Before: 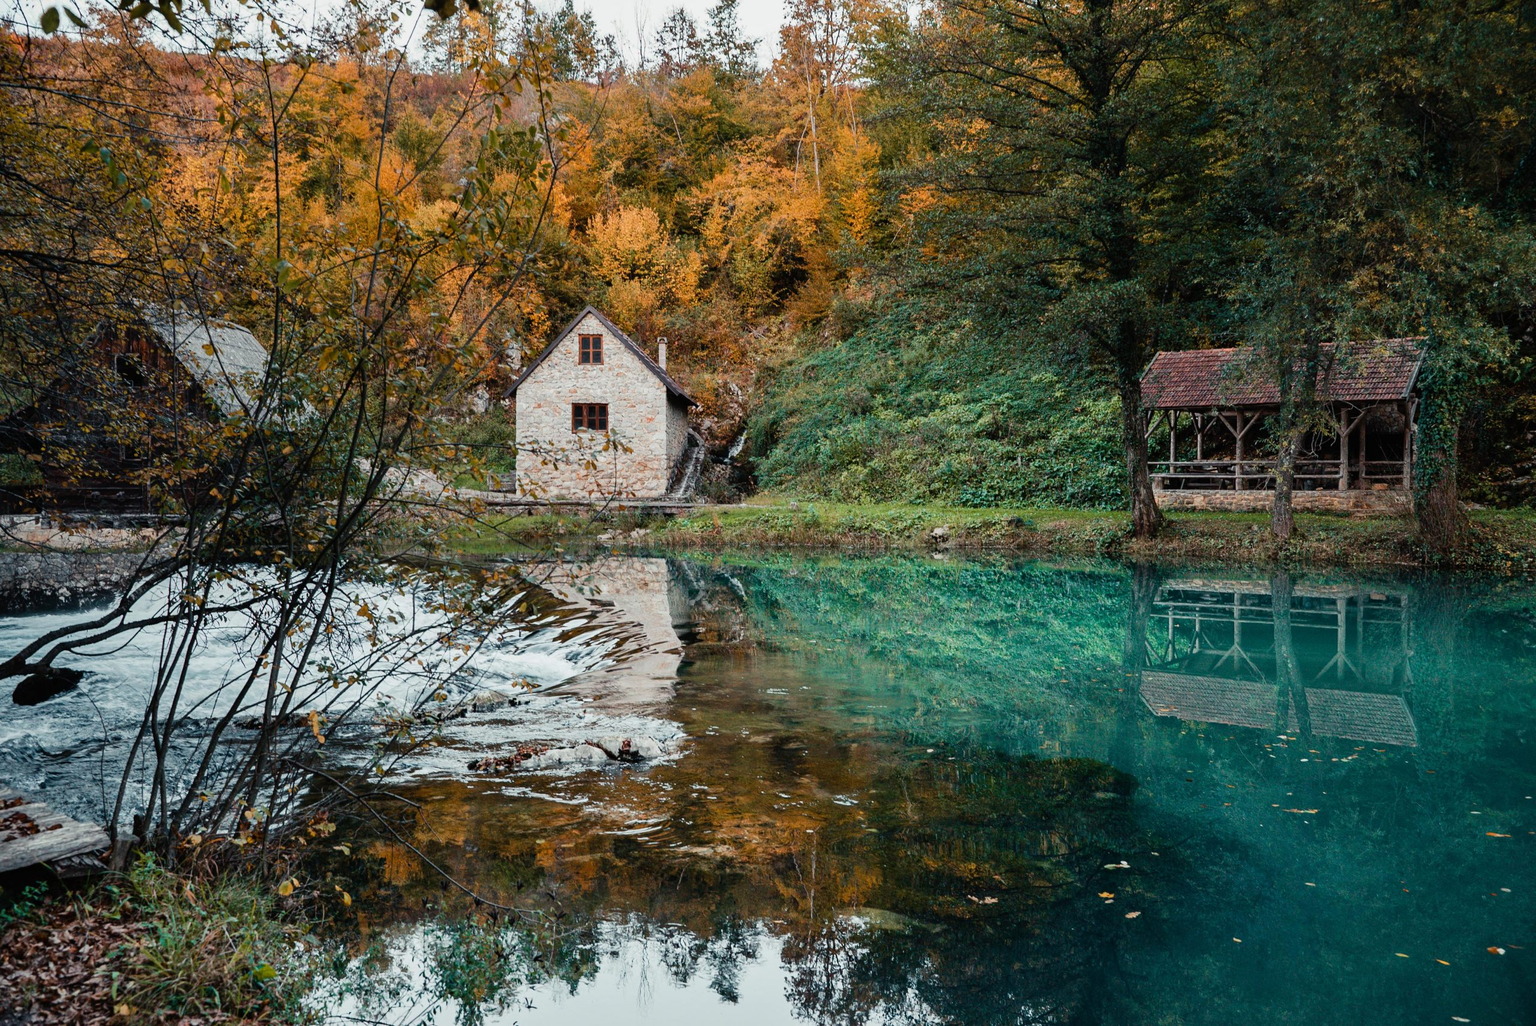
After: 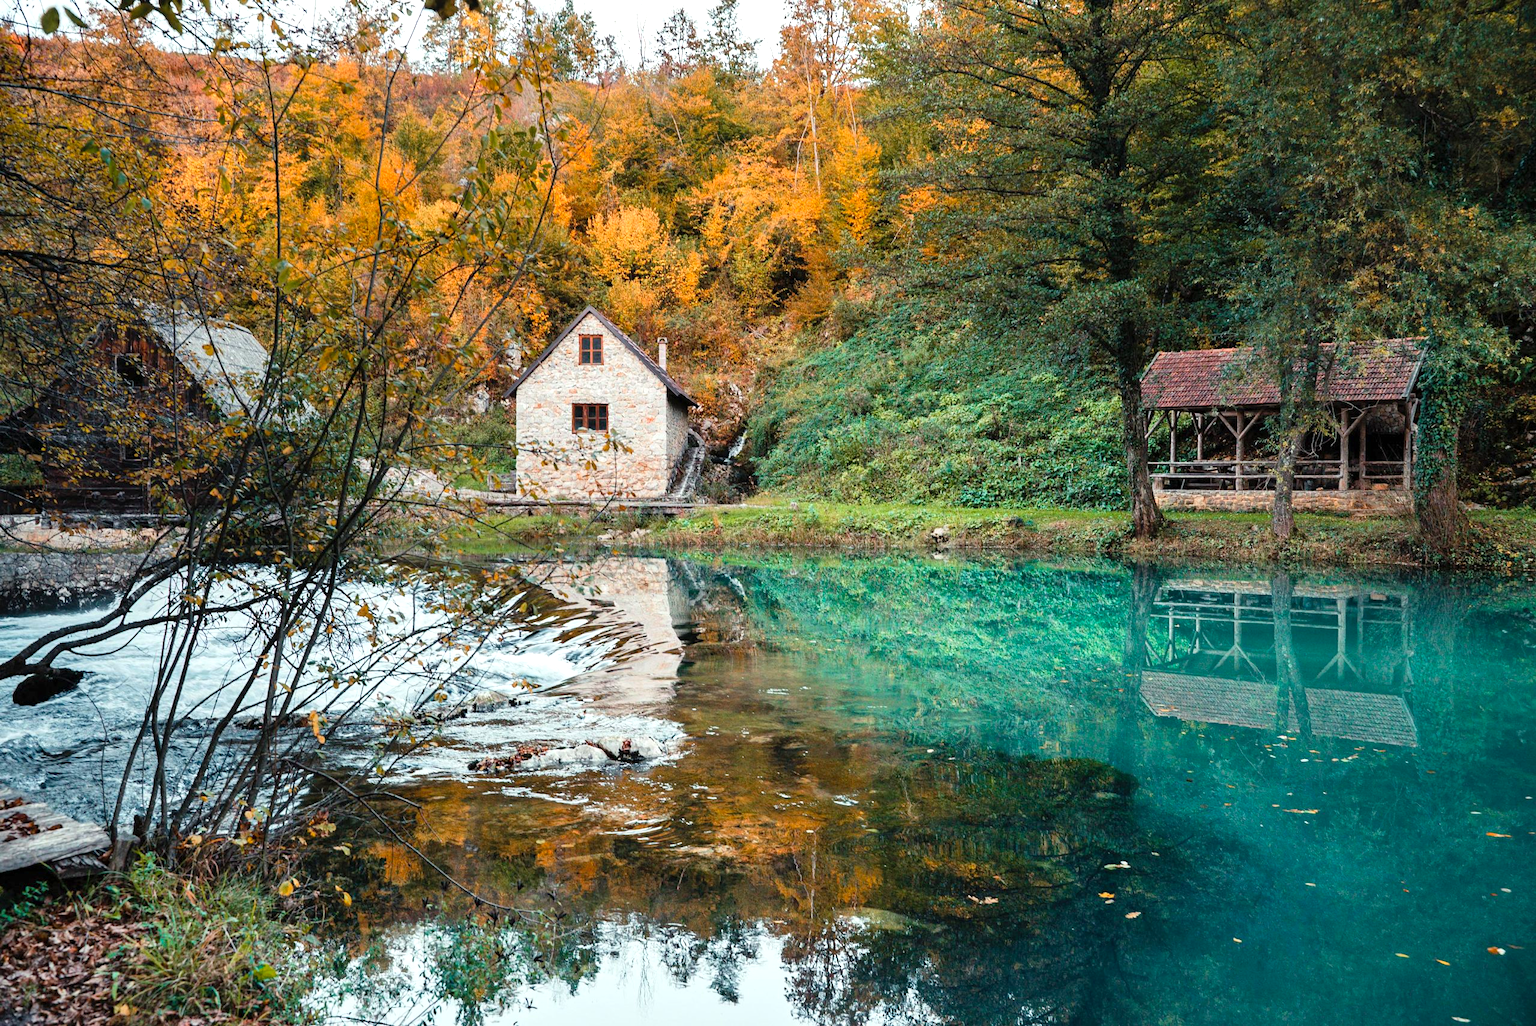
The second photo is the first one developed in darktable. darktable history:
exposure: black level correction 0.001, exposure 0.5 EV, compensate exposure bias true, compensate highlight preservation false
contrast brightness saturation: brightness 0.09, saturation 0.19
